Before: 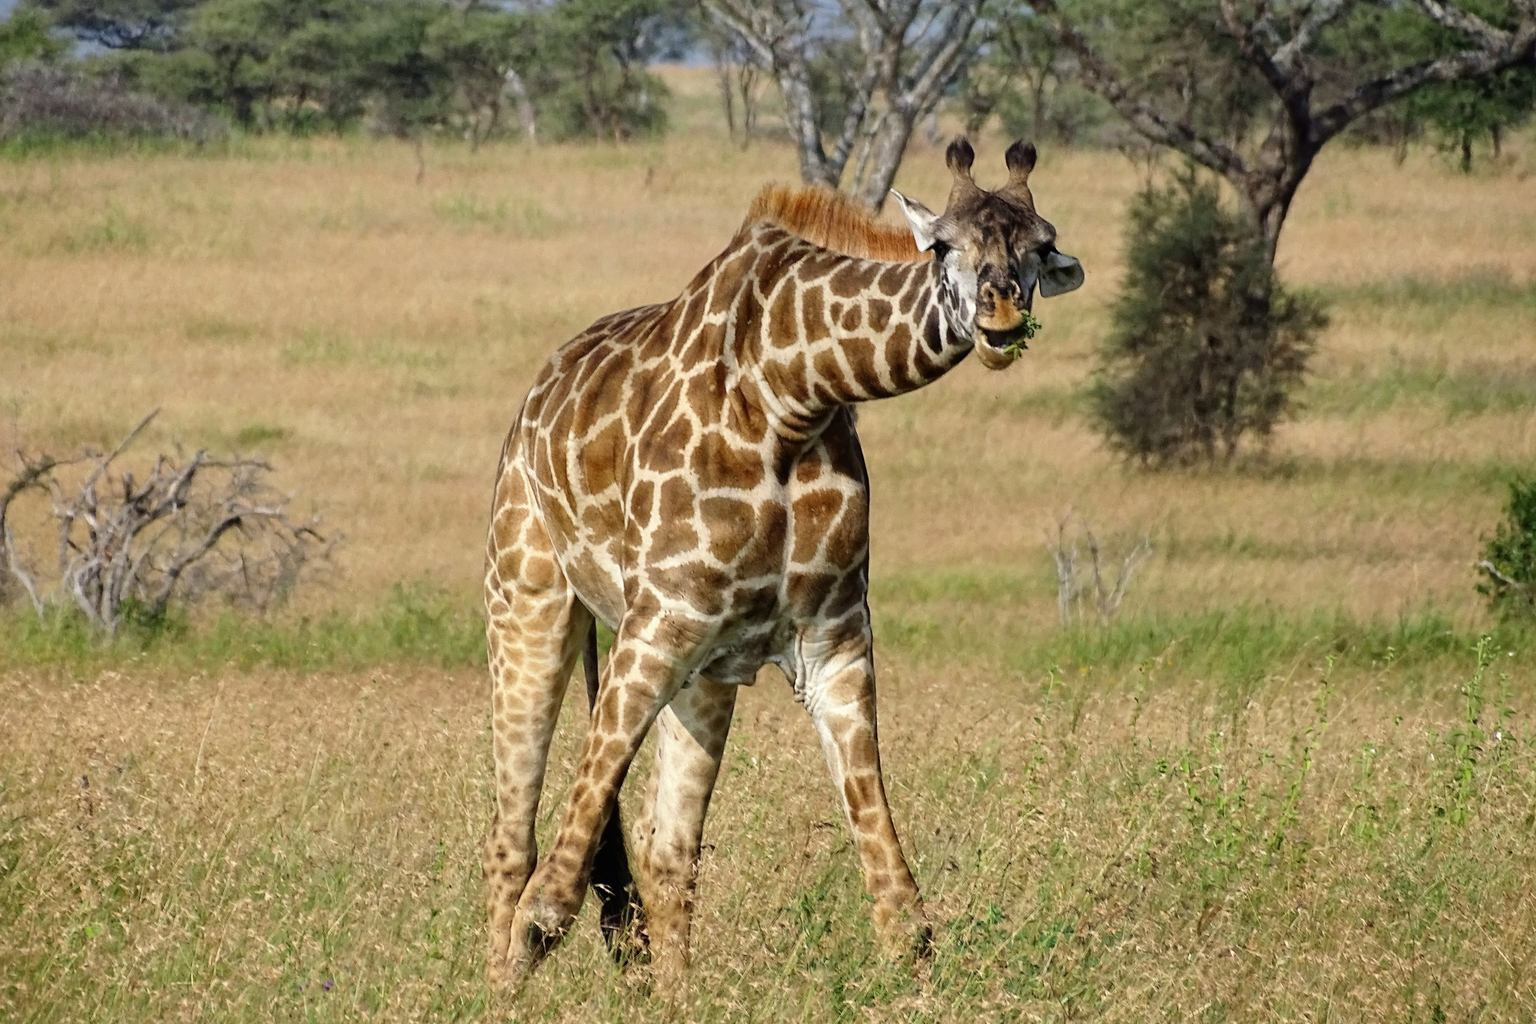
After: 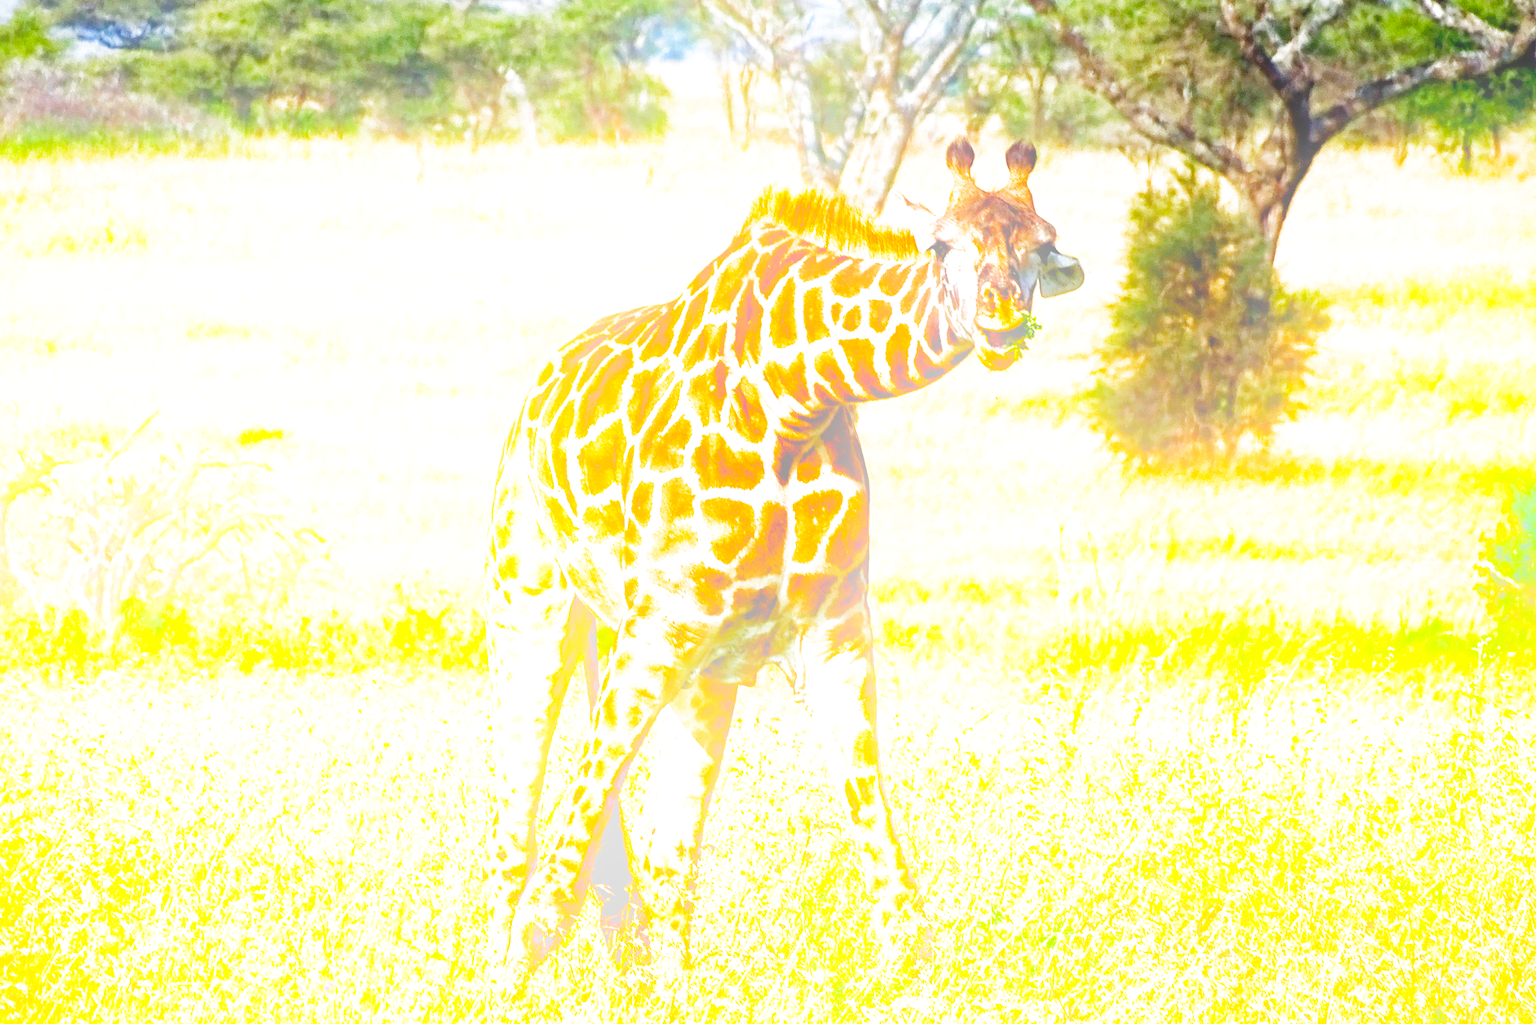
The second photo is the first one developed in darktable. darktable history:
bloom: size 38%, threshold 95%, strength 30%
exposure: black level correction 0, exposure 1.125 EV, compensate exposure bias true, compensate highlight preservation false
shadows and highlights: on, module defaults
color balance rgb: linear chroma grading › global chroma 9%, perceptual saturation grading › global saturation 36%, perceptual saturation grading › shadows 35%, perceptual brilliance grading › global brilliance 15%, perceptual brilliance grading › shadows -35%, global vibrance 15%
filmic rgb: middle gray luminance 12.74%, black relative exposure -10.13 EV, white relative exposure 3.47 EV, threshold 6 EV, target black luminance 0%, hardness 5.74, latitude 44.69%, contrast 1.221, highlights saturation mix 5%, shadows ↔ highlights balance 26.78%, add noise in highlights 0, preserve chrominance no, color science v3 (2019), use custom middle-gray values true, iterations of high-quality reconstruction 0, contrast in highlights soft, enable highlight reconstruction true
